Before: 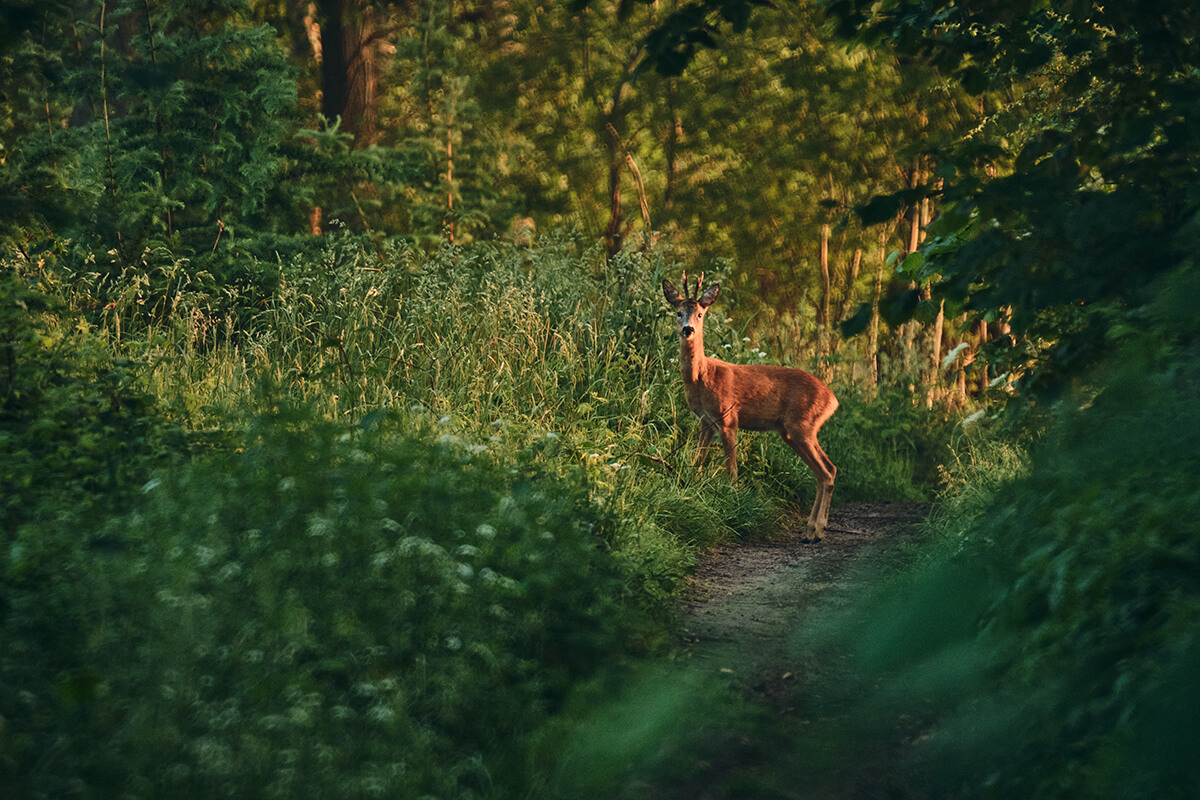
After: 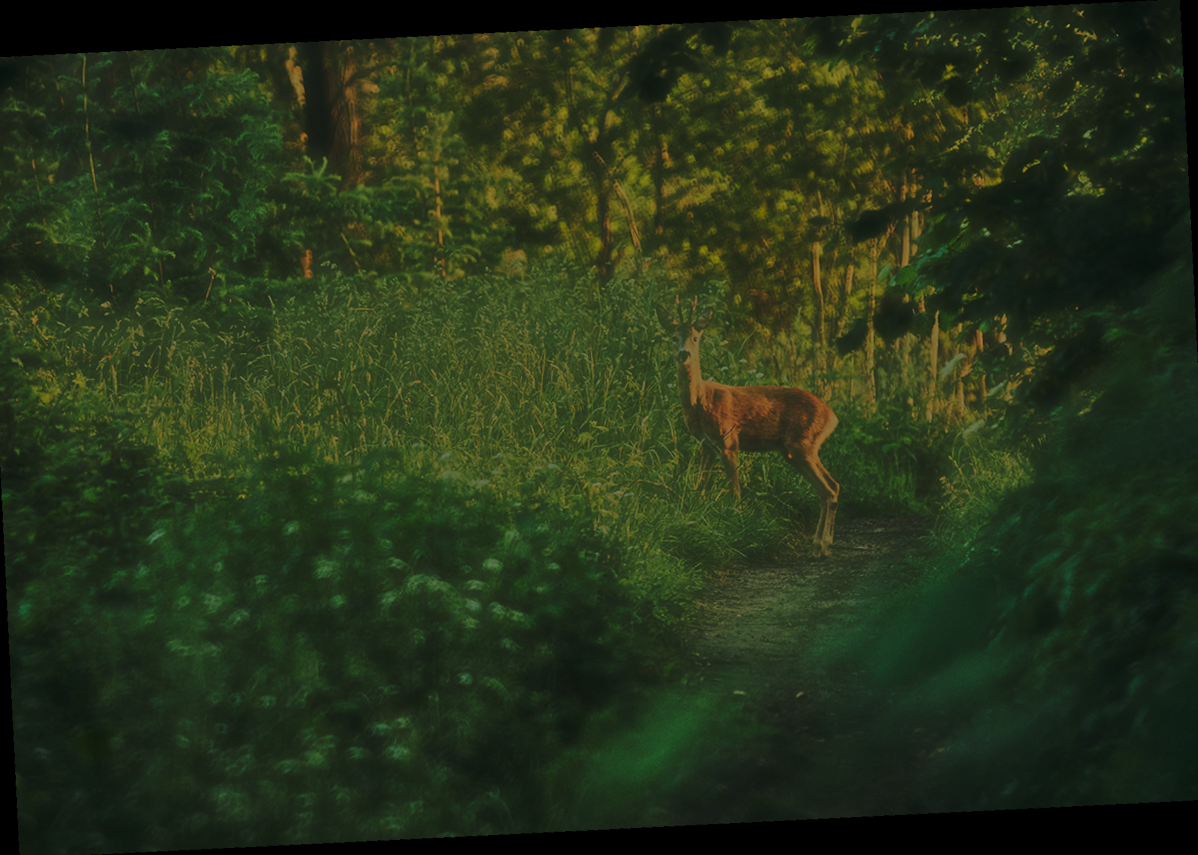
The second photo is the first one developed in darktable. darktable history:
base curve: curves: ch0 [(0, 0) (0.073, 0.04) (0.157, 0.139) (0.492, 0.492) (0.758, 0.758) (1, 1)], preserve colors none
rotate and perspective: rotation -5.2°, automatic cropping off
crop and rotate: angle -2.38°
haze removal: strength -0.9, distance 0.225, compatibility mode true, adaptive false
